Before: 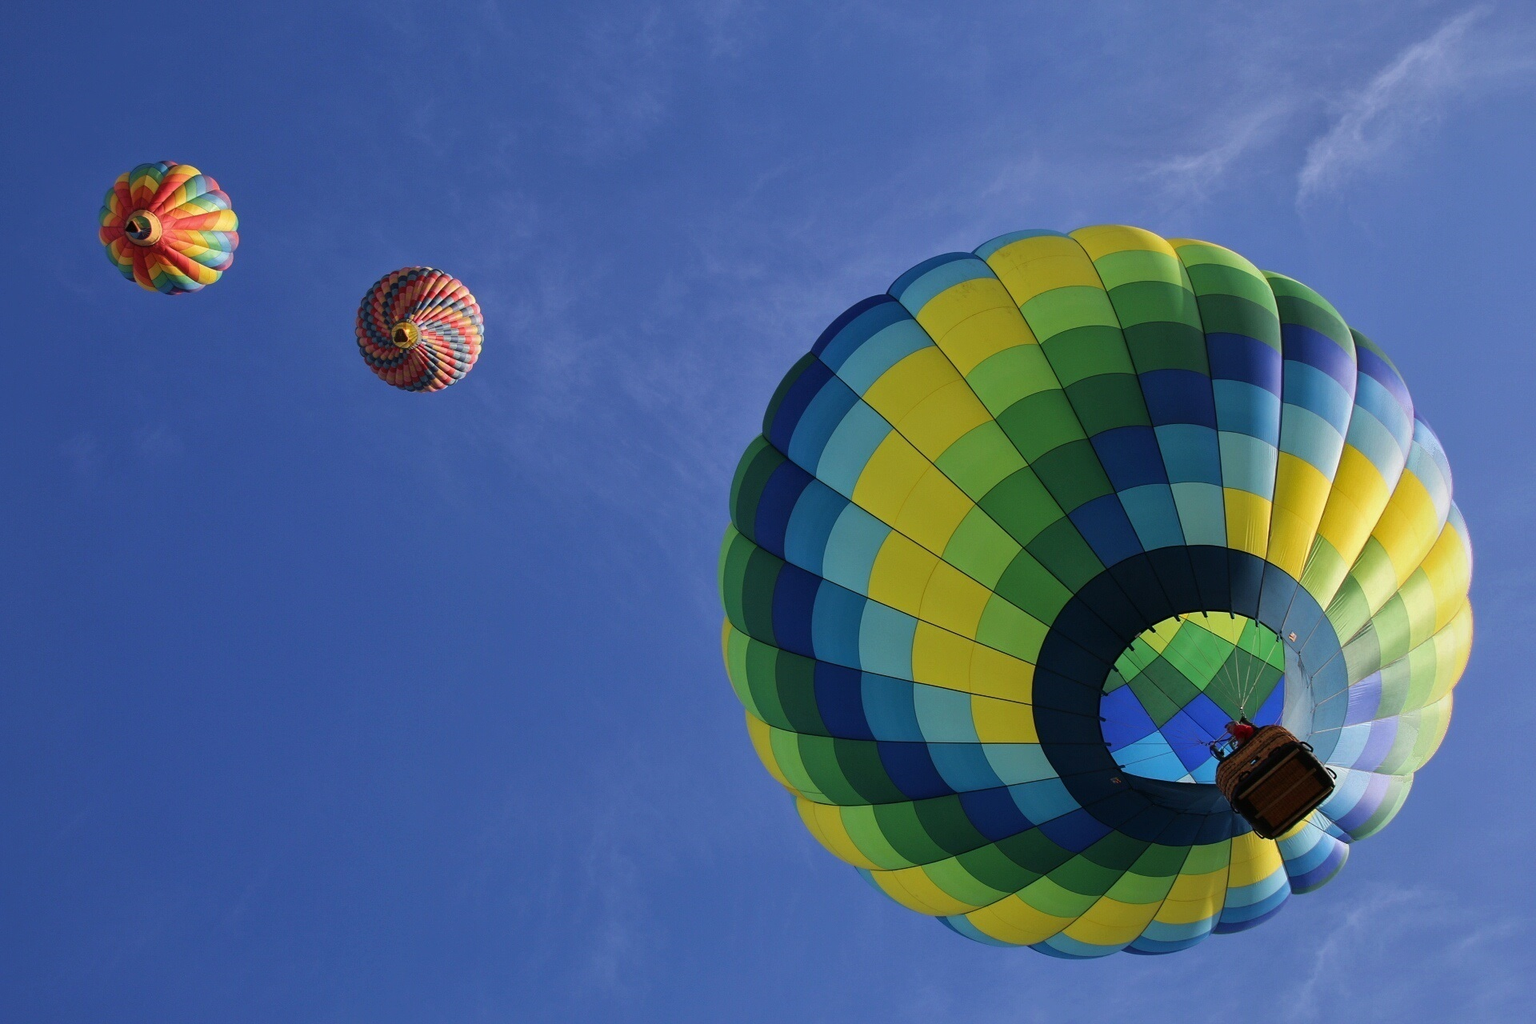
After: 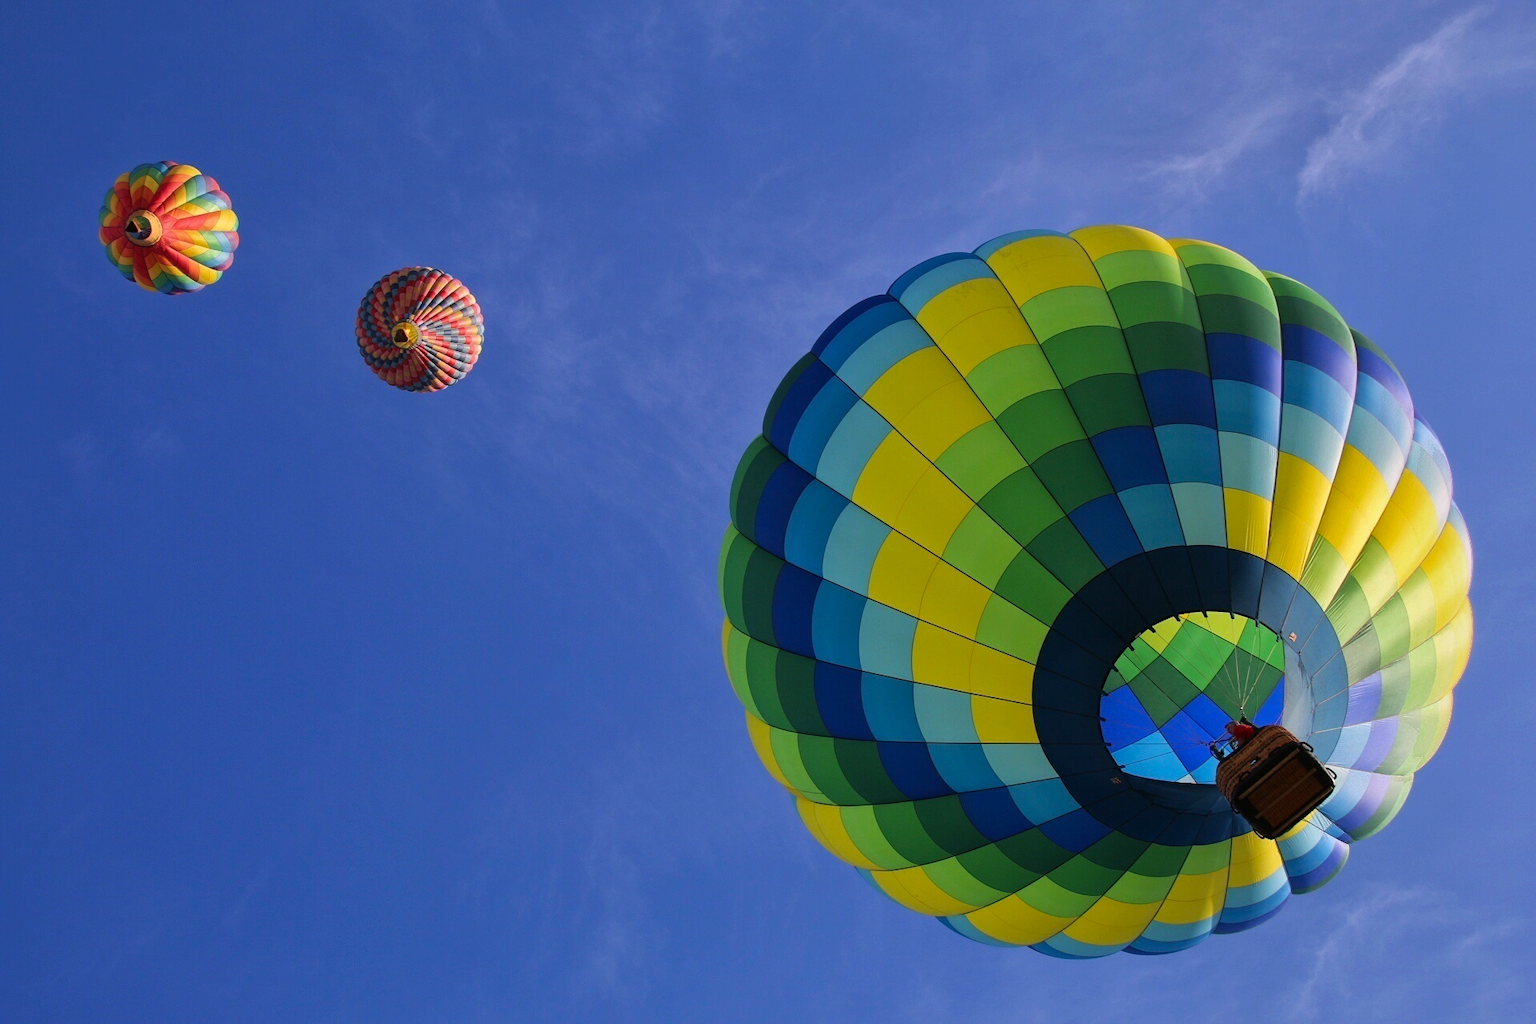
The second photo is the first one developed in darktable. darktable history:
color correction: highlights a* 3.39, highlights b* 2.07, saturation 1.2
color zones: curves: ch1 [(0, 0.469) (0.01, 0.469) (0.12, 0.446) (0.248, 0.469) (0.5, 0.5) (0.748, 0.5) (0.99, 0.469) (1, 0.469)]
